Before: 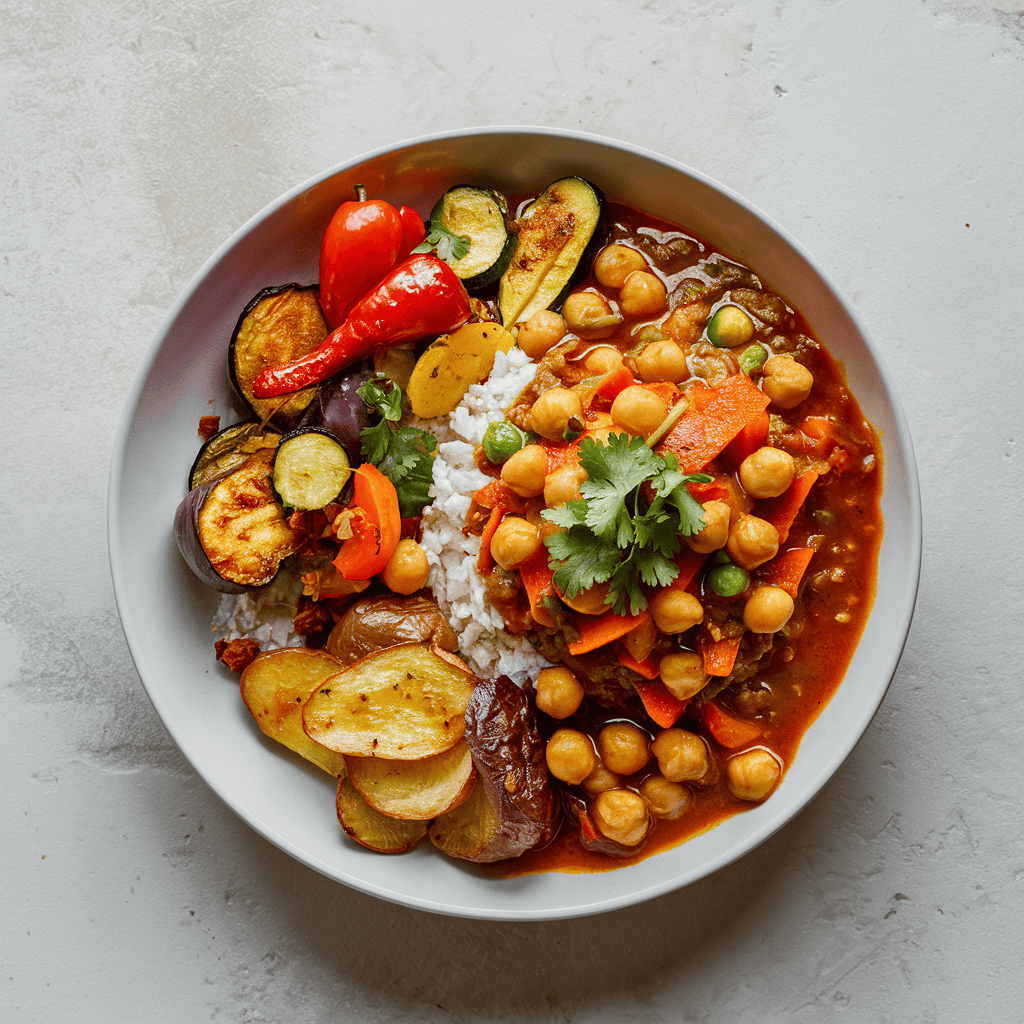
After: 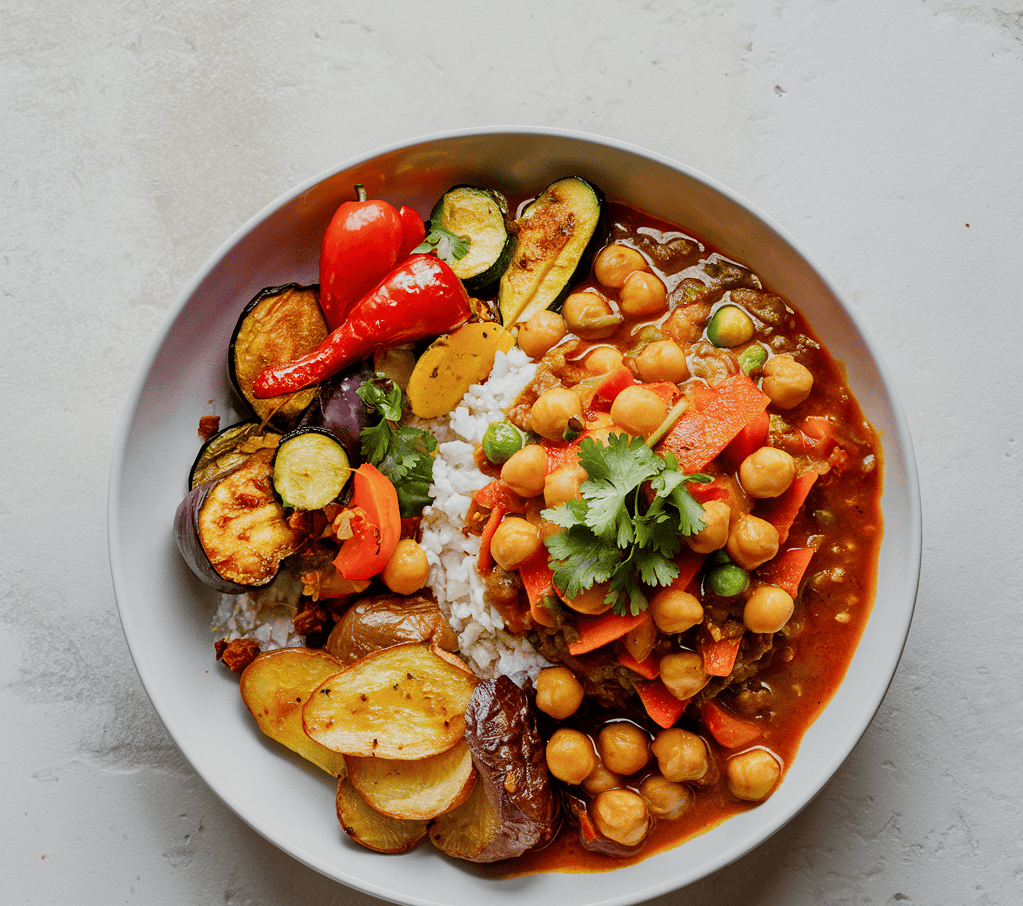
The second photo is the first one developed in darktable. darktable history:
exposure: exposure 0.217 EV, compensate highlight preservation false
filmic rgb: white relative exposure 3.85 EV, hardness 4.3
crop and rotate: top 0%, bottom 11.49%
